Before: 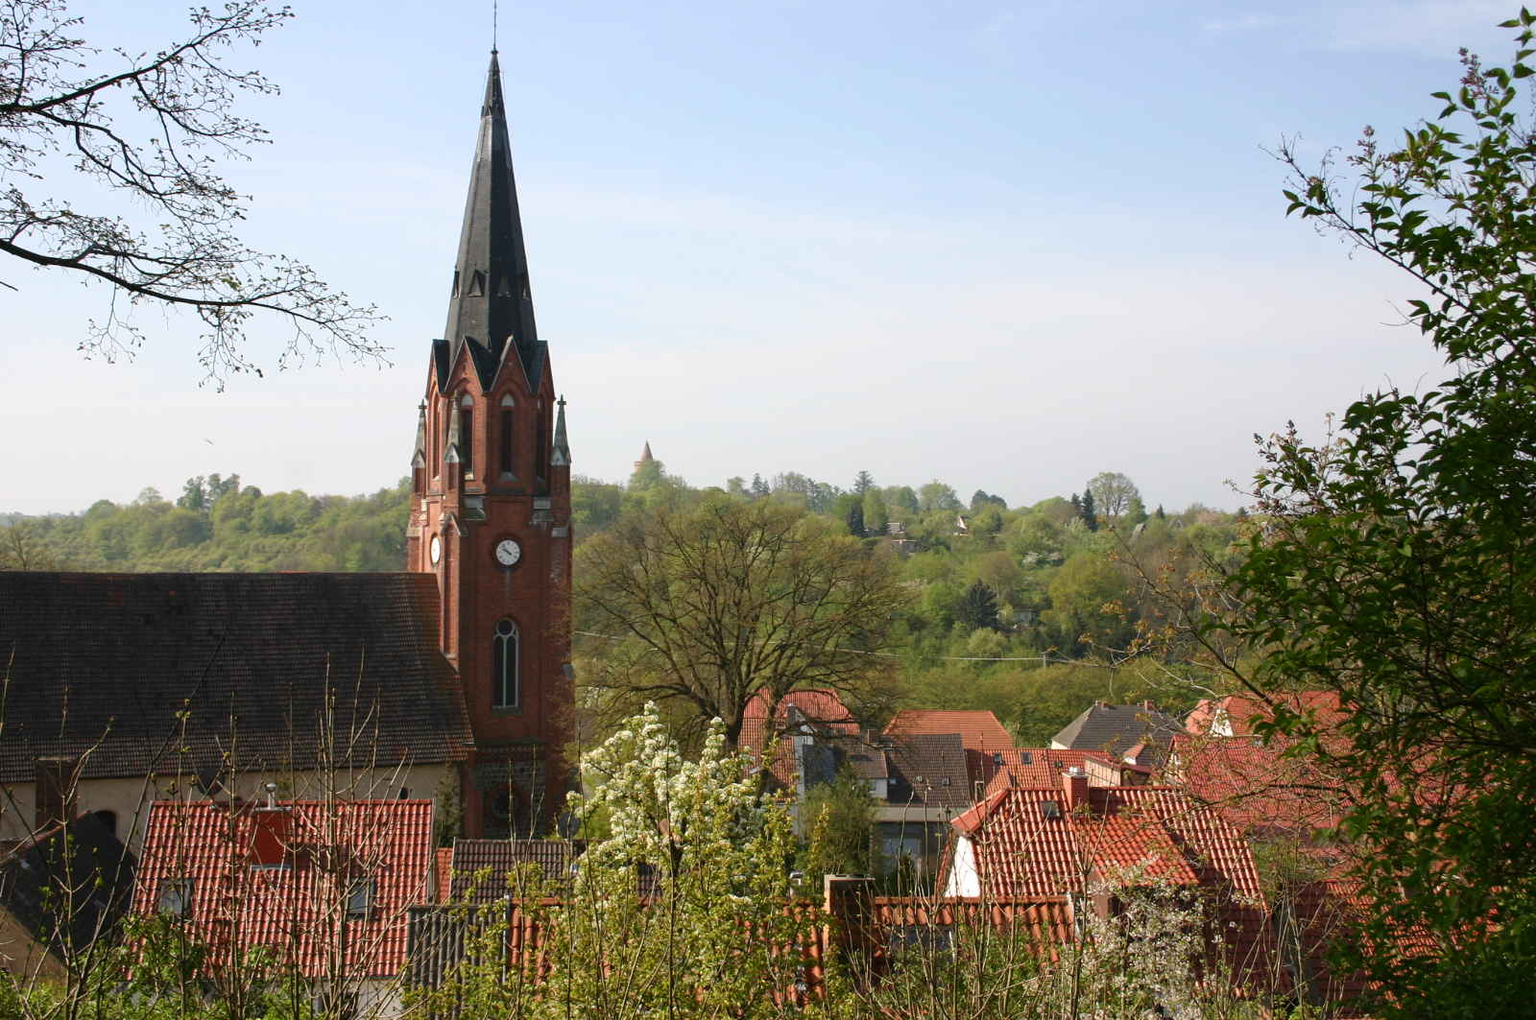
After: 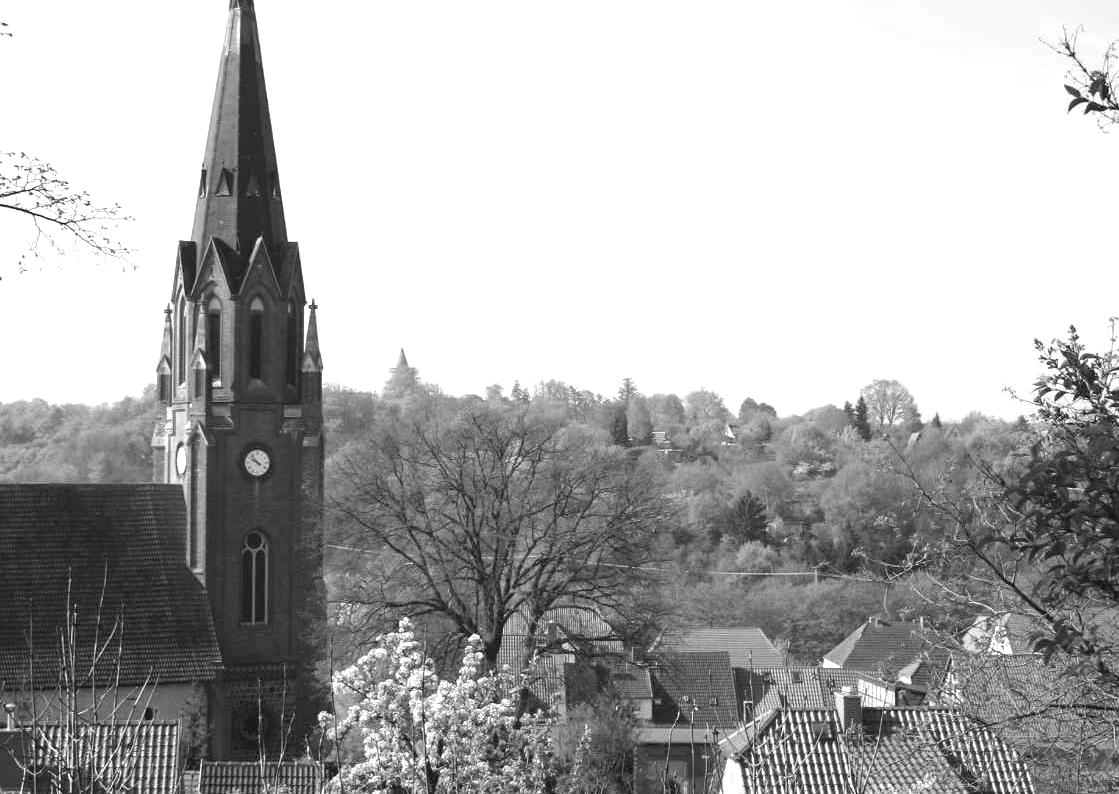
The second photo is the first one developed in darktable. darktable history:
crop and rotate: left 17.046%, top 10.659%, right 12.989%, bottom 14.553%
monochrome: a 16.06, b 15.48, size 1
exposure: black level correction 0, exposure 0.7 EV, compensate exposure bias true, compensate highlight preservation false
